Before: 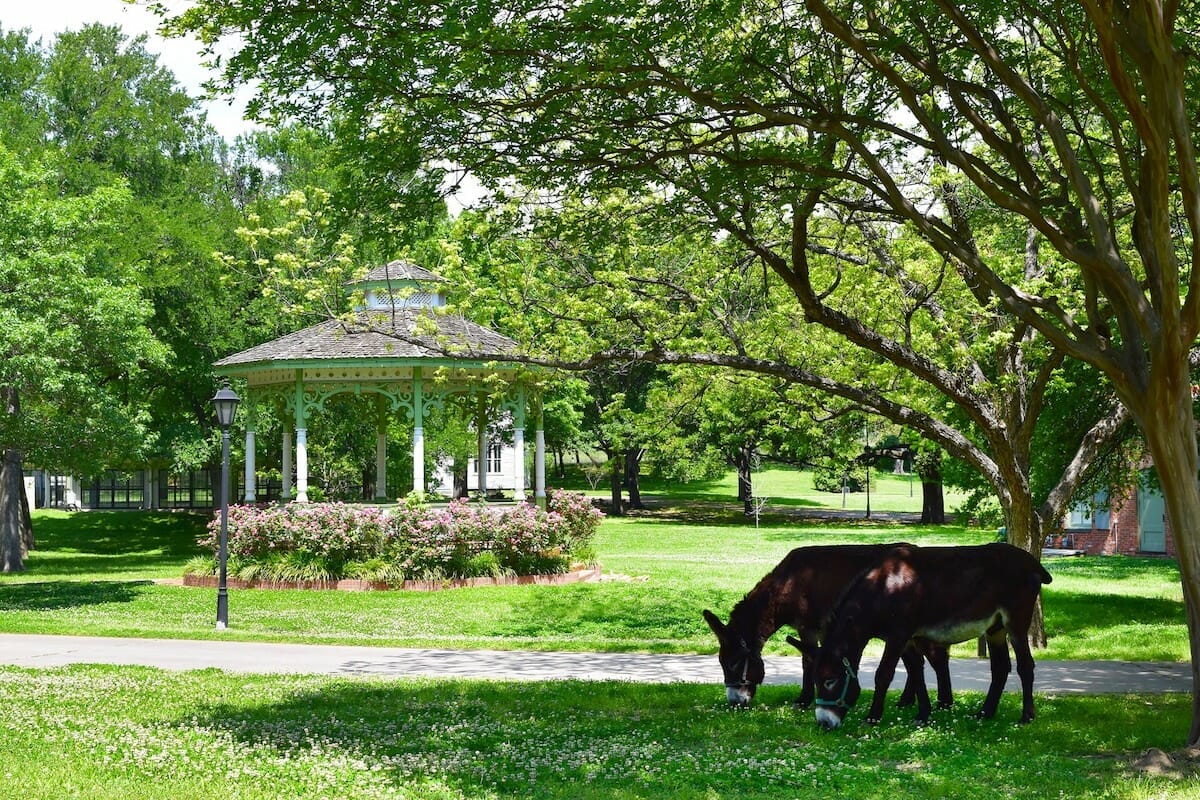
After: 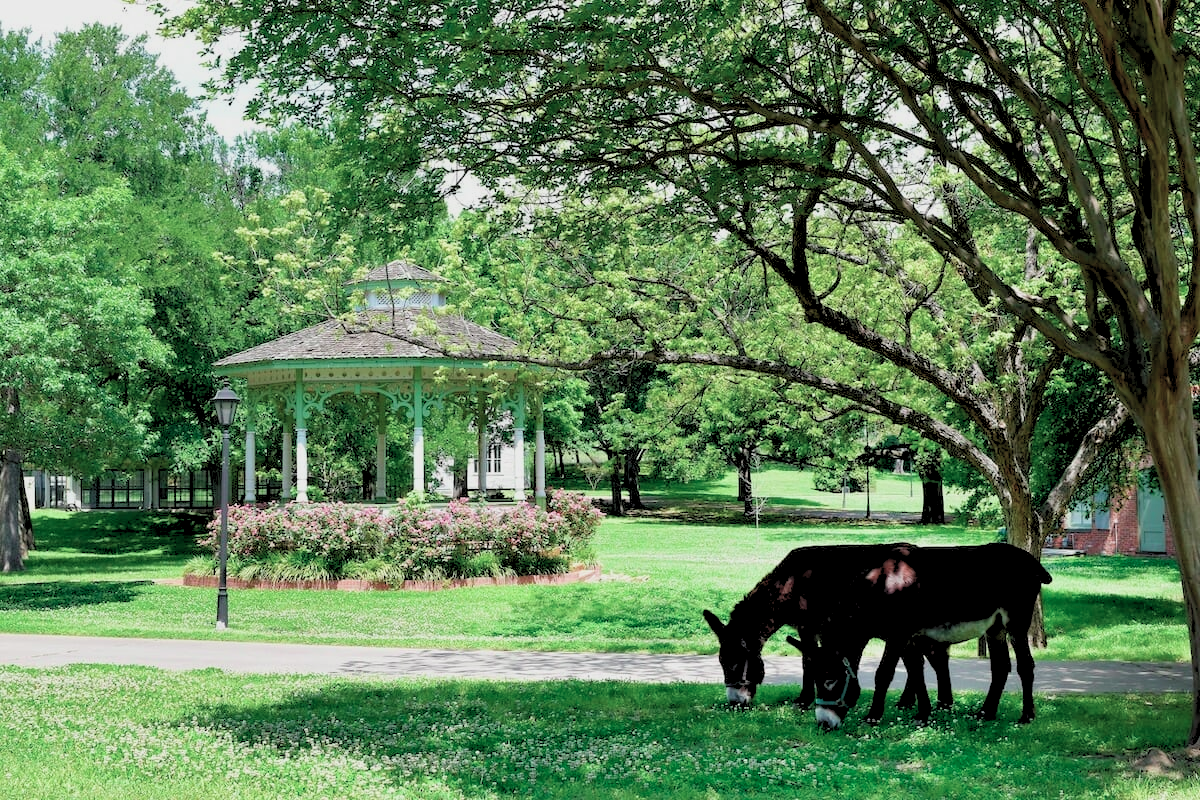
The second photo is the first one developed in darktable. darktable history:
velvia: strength 15%
color contrast: blue-yellow contrast 0.62
rgb levels: preserve colors sum RGB, levels [[0.038, 0.433, 0.934], [0, 0.5, 1], [0, 0.5, 1]]
